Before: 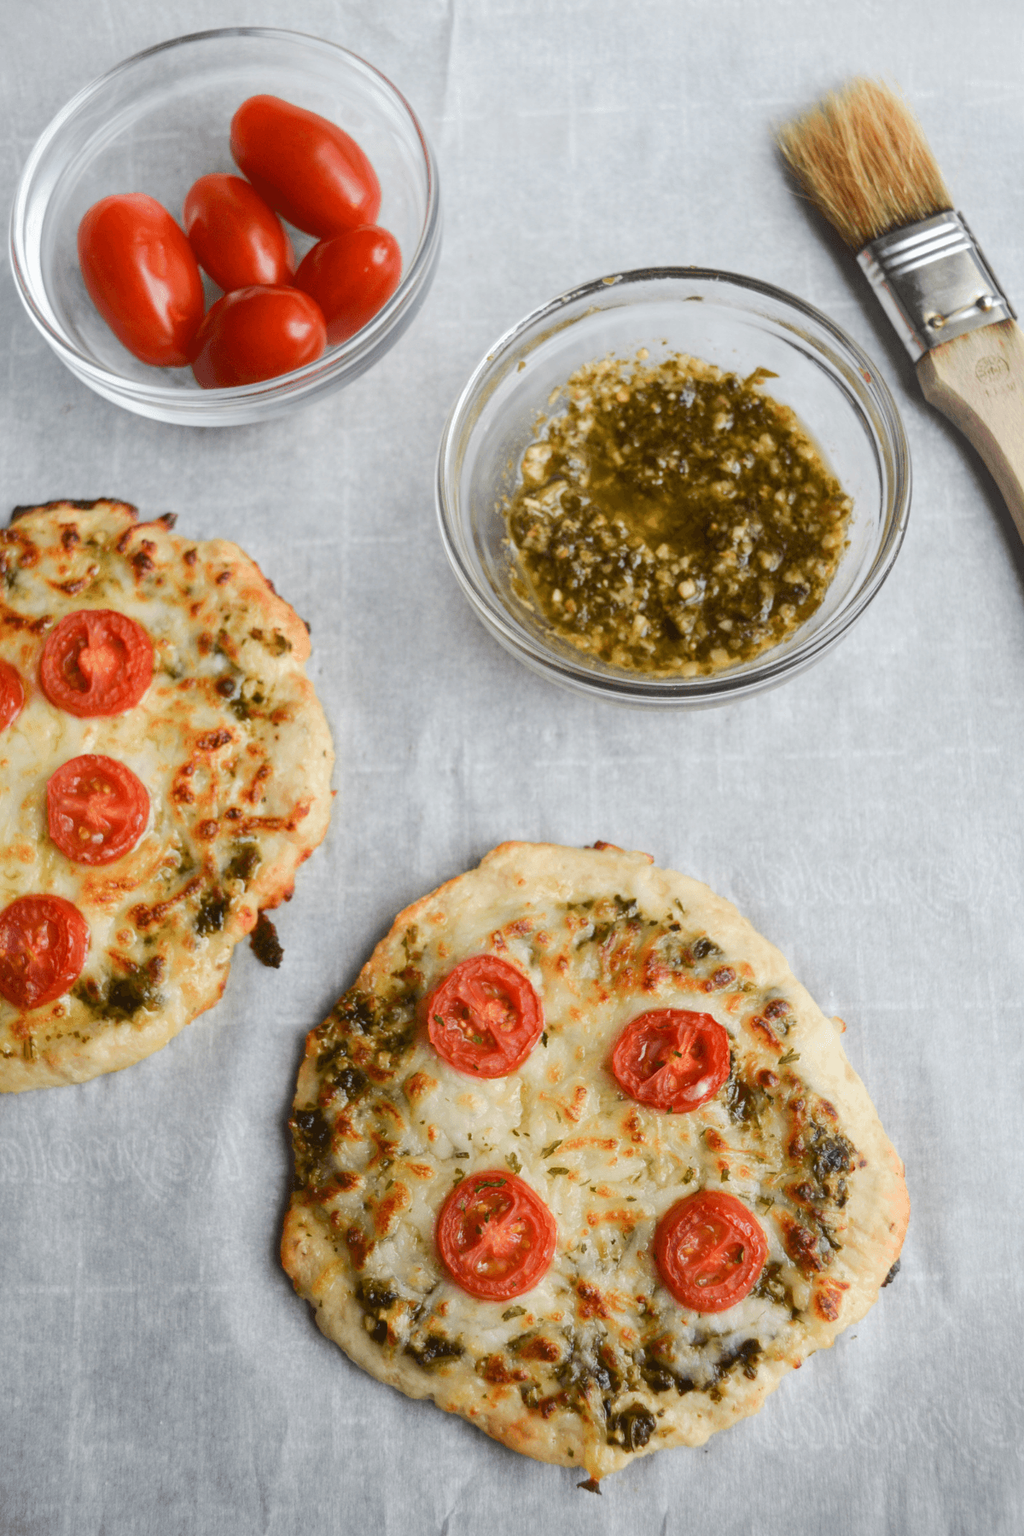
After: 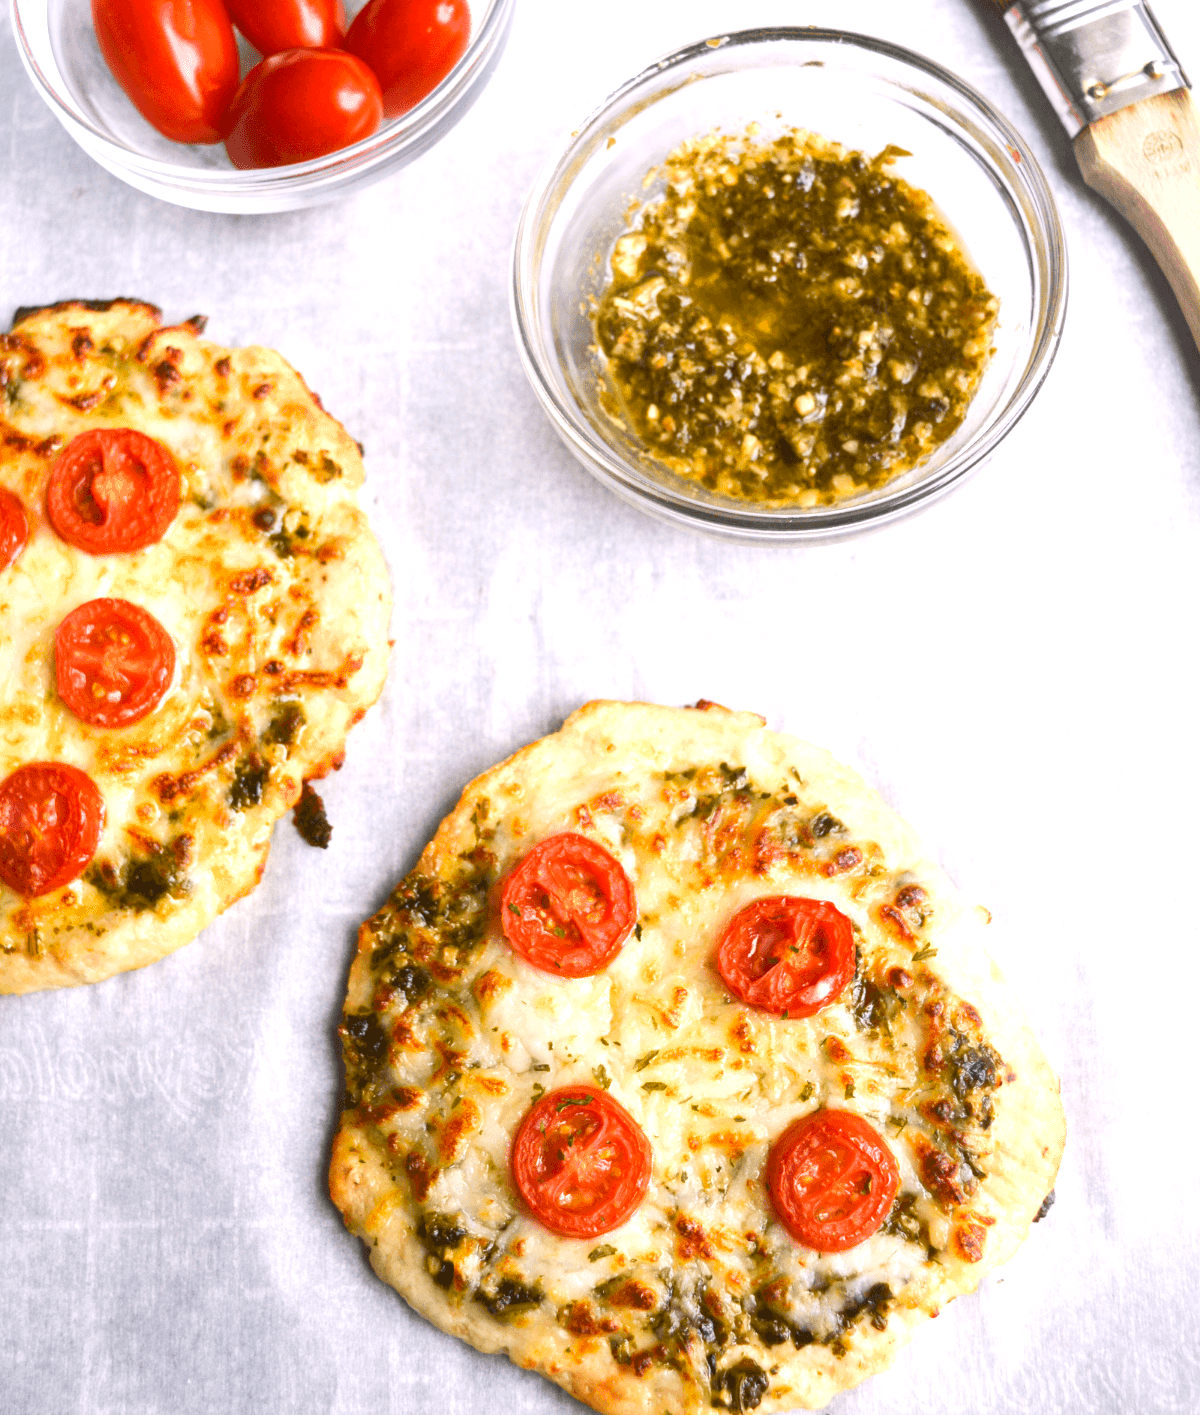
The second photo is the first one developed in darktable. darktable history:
levels: levels [0, 0.476, 0.951]
tone equalizer: smoothing diameter 24.92%, edges refinement/feathering 11.42, preserve details guided filter
exposure: black level correction 0, exposure 0.696 EV, compensate exposure bias true, compensate highlight preservation false
color balance rgb: highlights gain › chroma 1.473%, highlights gain › hue 312.1°, perceptual saturation grading › global saturation 17.999%
crop and rotate: top 15.916%, bottom 5.444%
